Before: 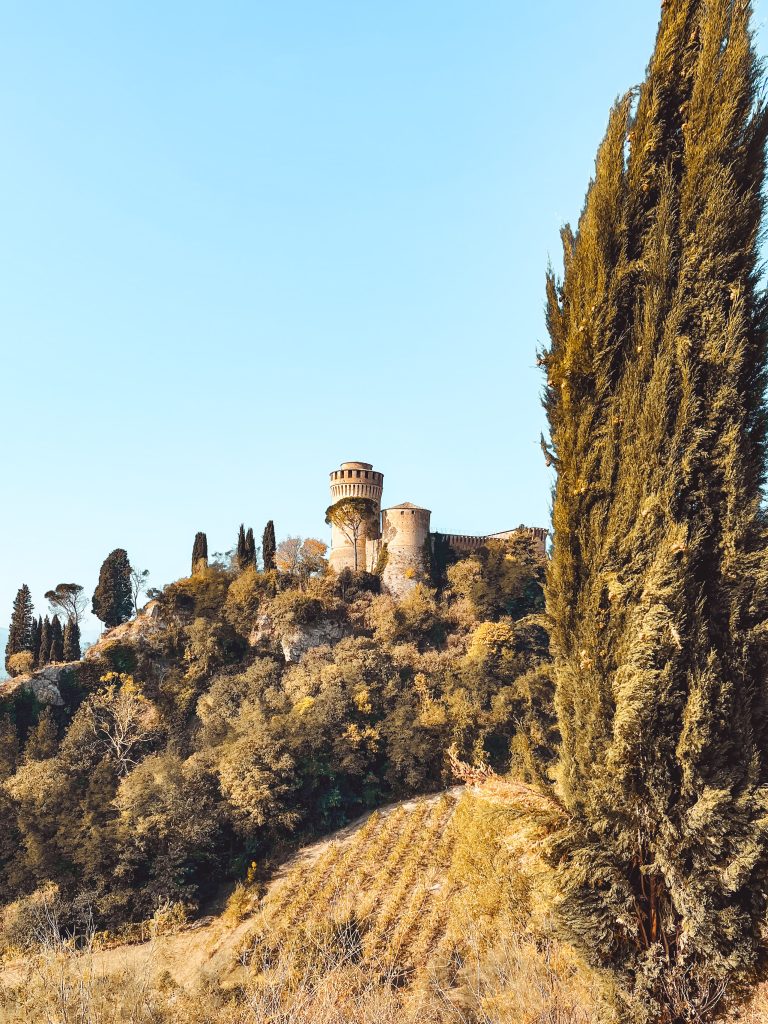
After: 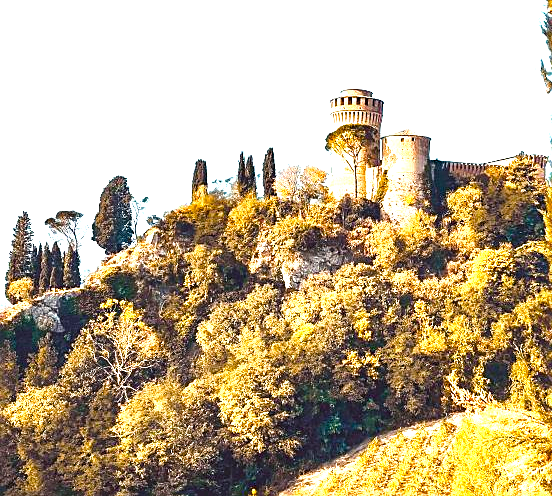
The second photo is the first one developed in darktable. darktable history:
levels: black 0.061%, levels [0, 0.352, 0.703]
crop: top 36.448%, right 28.057%, bottom 15.097%
color balance rgb: shadows lift › chroma 1.97%, shadows lift › hue 265.99°, power › hue 315.91°, perceptual saturation grading › global saturation 26.958%, perceptual saturation grading › highlights -27.853%, perceptual saturation grading › mid-tones 15.428%, perceptual saturation grading › shadows 33.013%, global vibrance 14.784%
sharpen: amount 0.475
